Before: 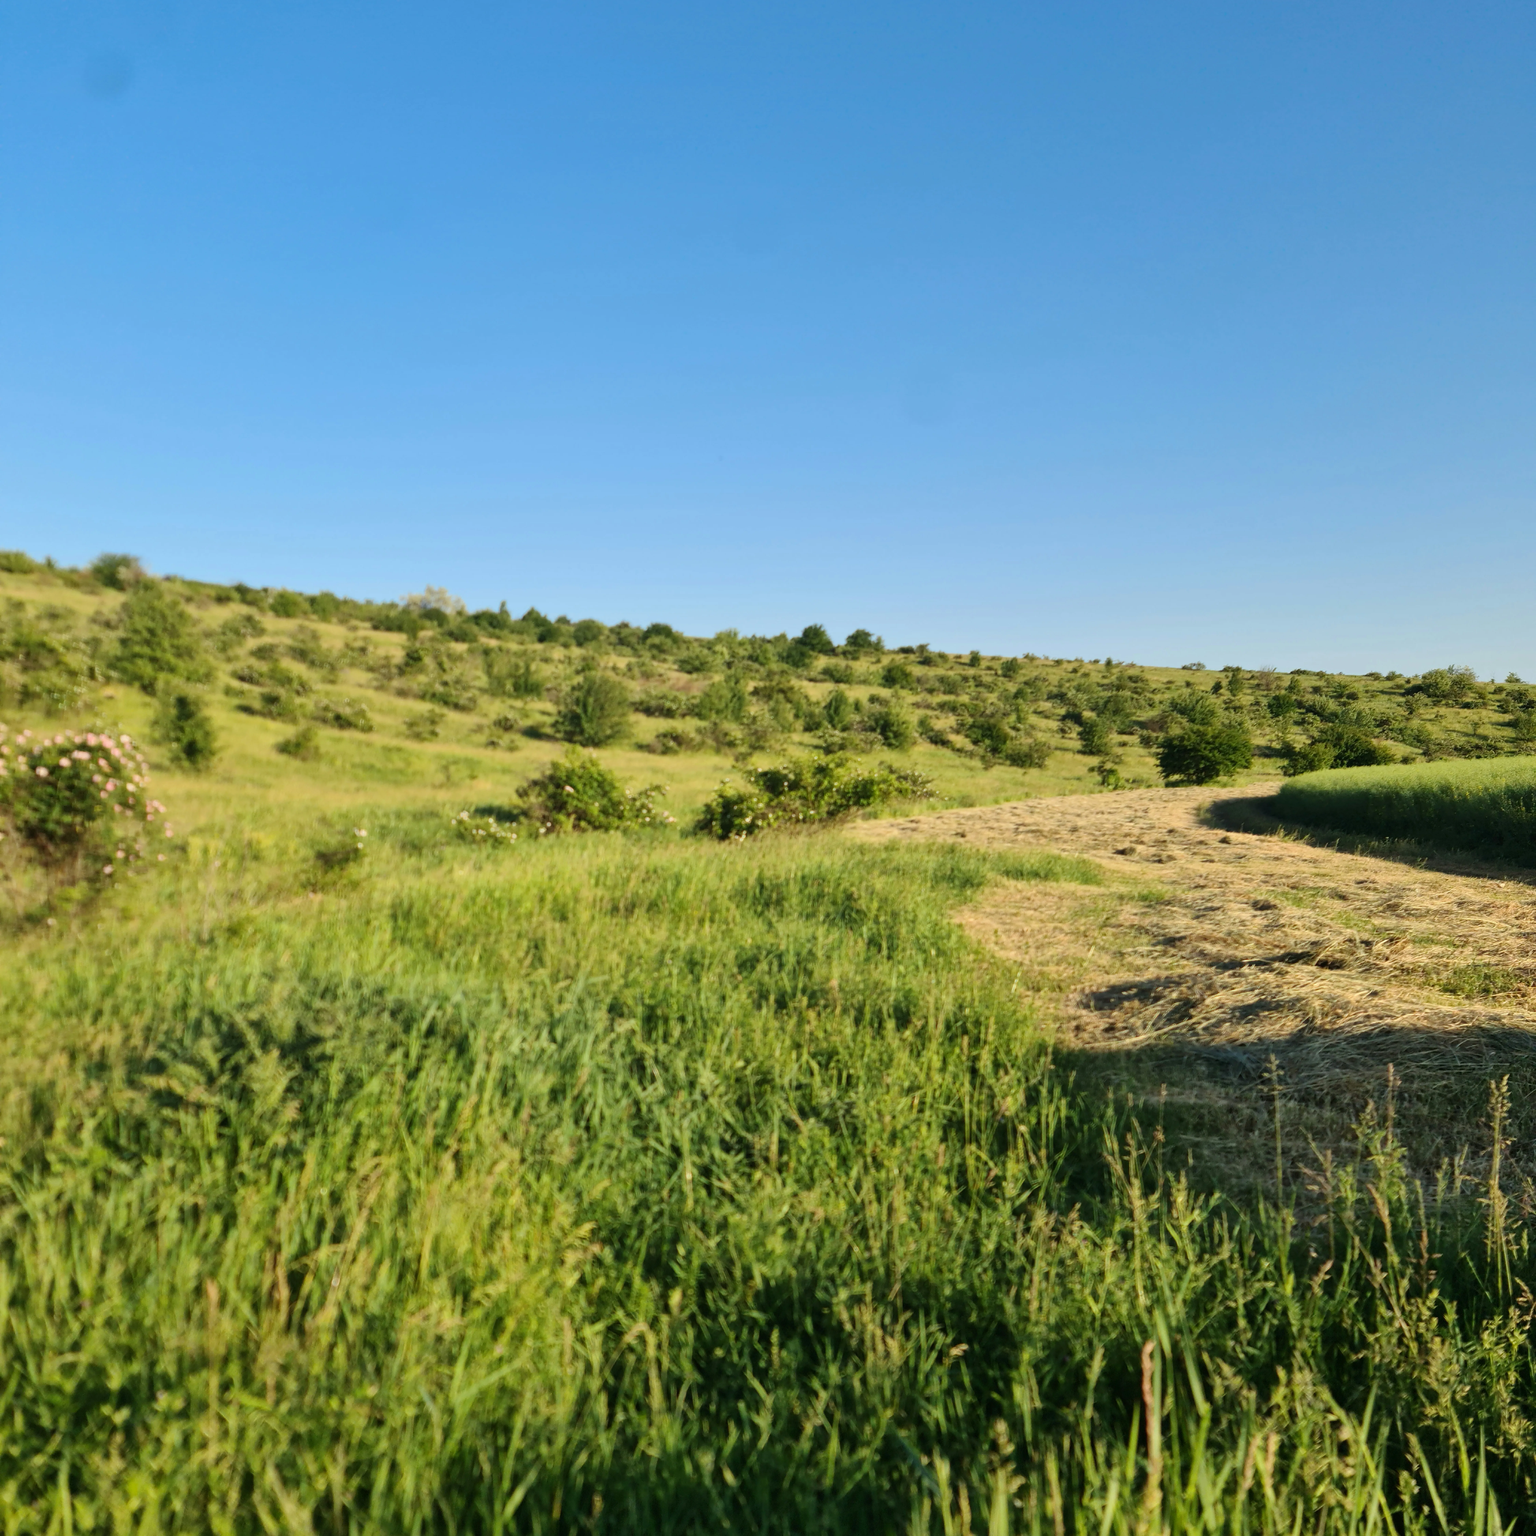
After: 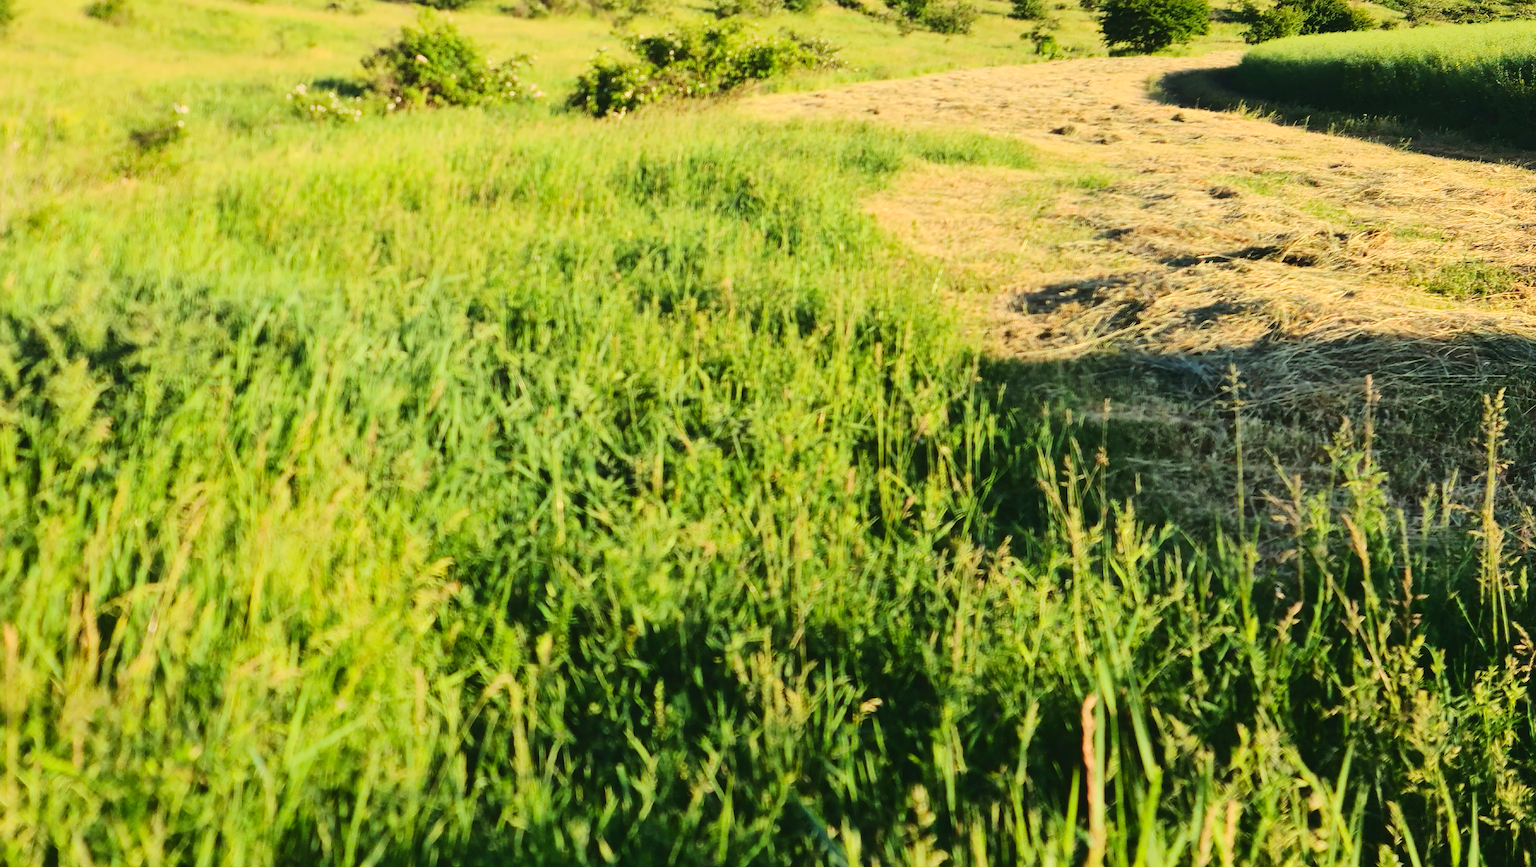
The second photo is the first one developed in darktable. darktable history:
tone curve: curves: ch0 [(0, 0) (0.003, 0.064) (0.011, 0.065) (0.025, 0.061) (0.044, 0.068) (0.069, 0.083) (0.1, 0.102) (0.136, 0.126) (0.177, 0.172) (0.224, 0.225) (0.277, 0.306) (0.335, 0.397) (0.399, 0.483) (0.468, 0.56) (0.543, 0.634) (0.623, 0.708) (0.709, 0.77) (0.801, 0.832) (0.898, 0.899) (1, 1)], color space Lab, linked channels, preserve colors none
sharpen: on, module defaults
crop and rotate: left 13.263%, top 48.084%, bottom 2.899%
contrast brightness saturation: contrast 0.199, brightness 0.167, saturation 0.229
